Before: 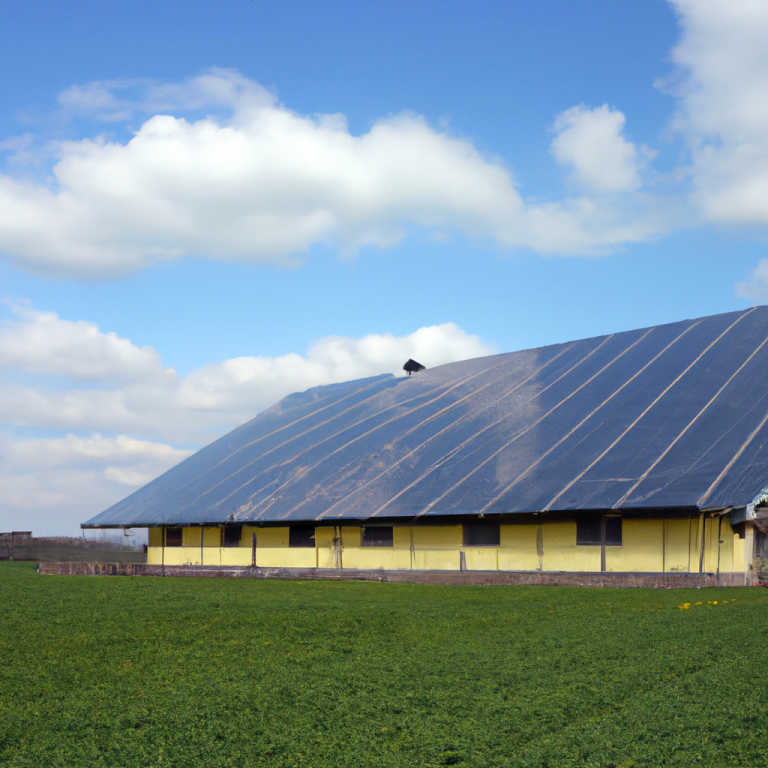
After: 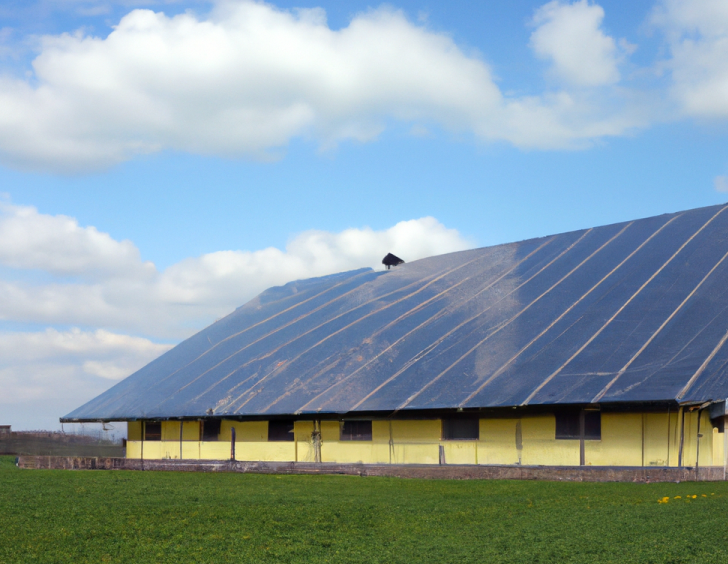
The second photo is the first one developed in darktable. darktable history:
crop and rotate: left 2.809%, top 13.862%, right 2.374%, bottom 12.592%
